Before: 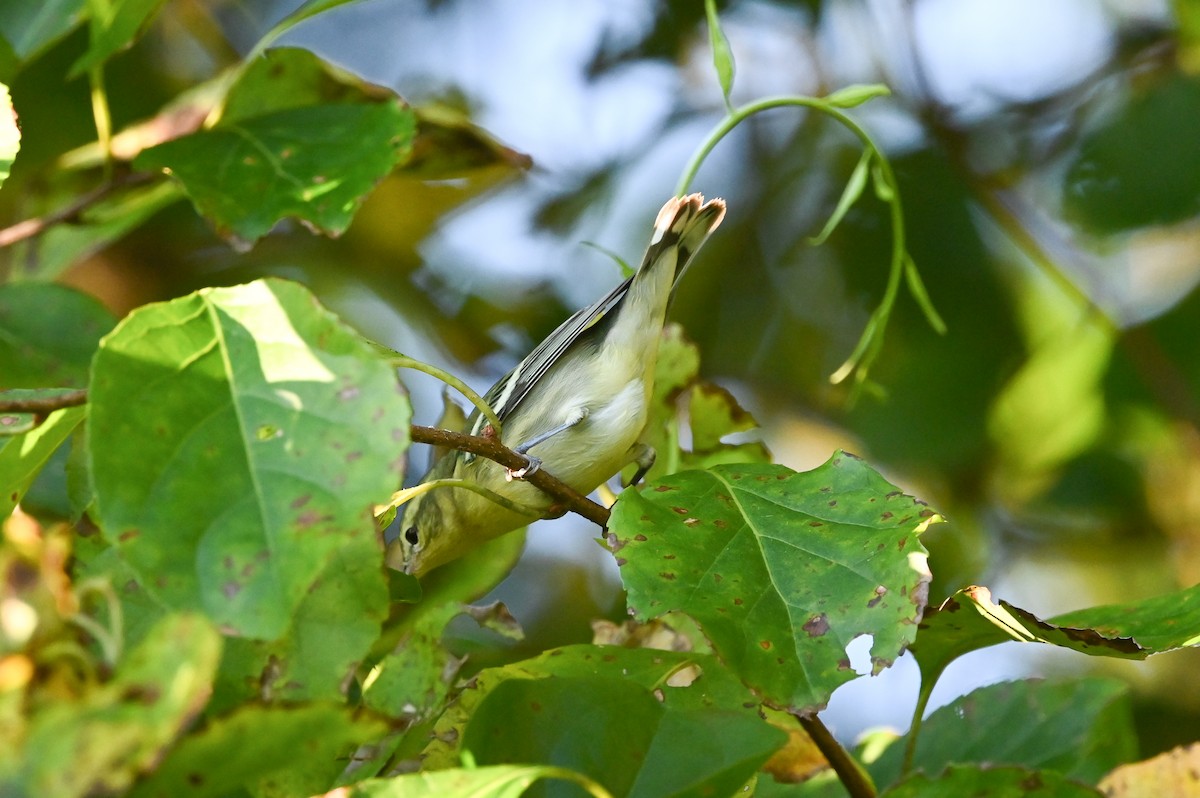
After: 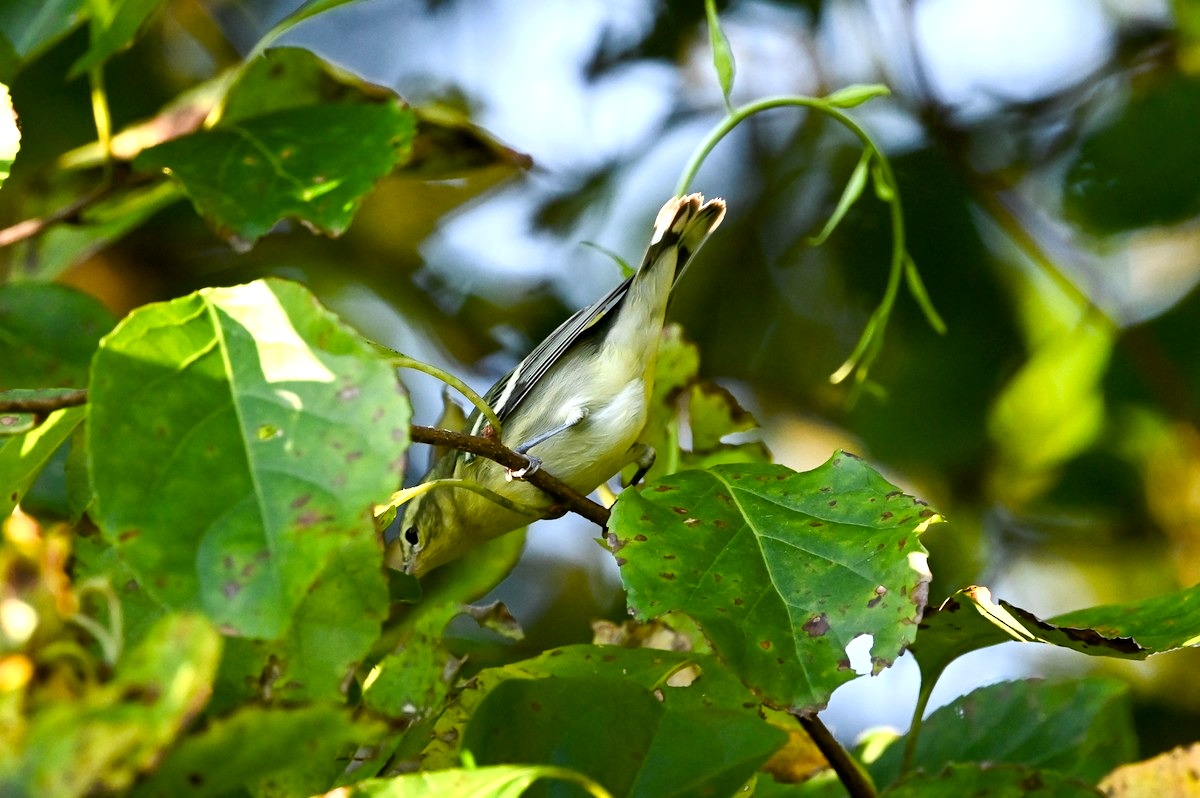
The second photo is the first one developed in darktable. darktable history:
color balance rgb: shadows lift › luminance -10%, power › luminance -9%, linear chroma grading › global chroma 10%, global vibrance 10%, contrast 15%, saturation formula JzAzBz (2021)
exposure: black level correction 0.01, exposure 0.014 EV, compensate highlight preservation false
